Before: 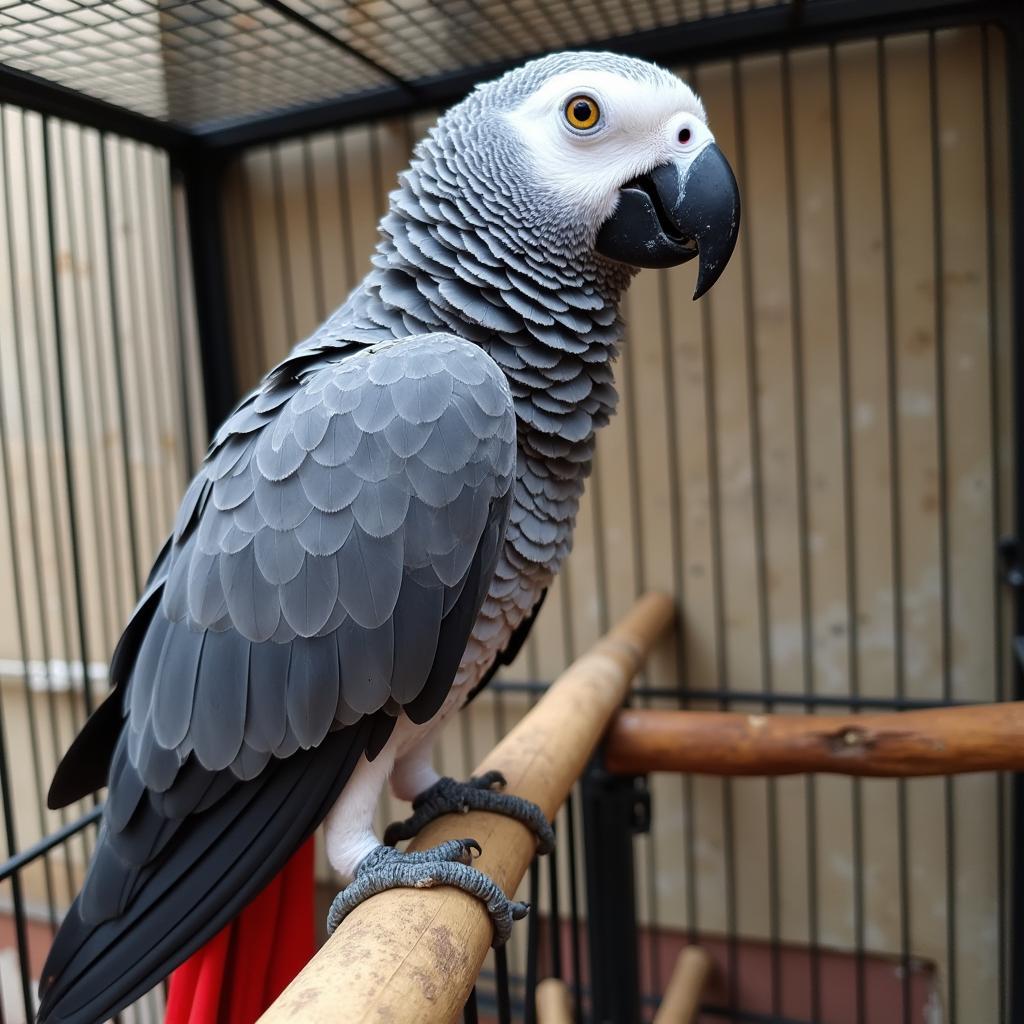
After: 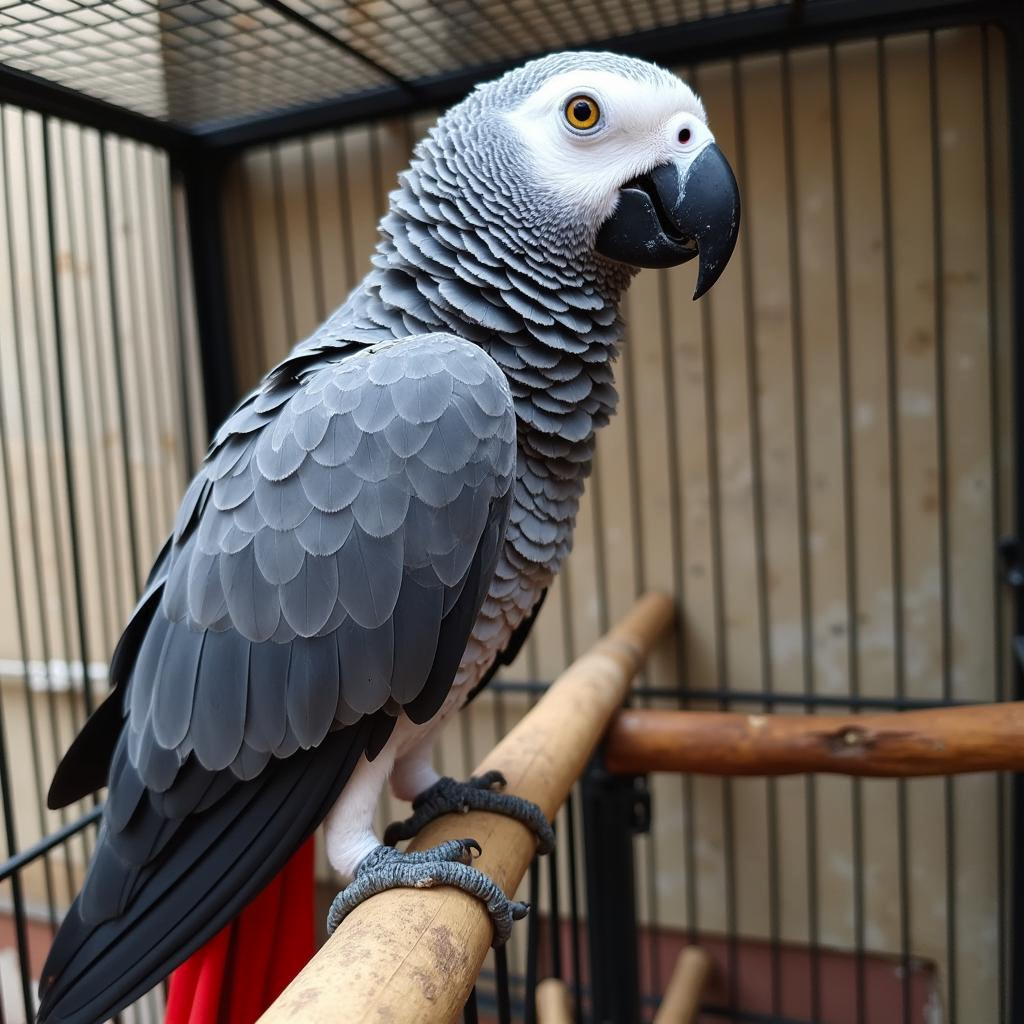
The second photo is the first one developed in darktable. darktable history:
tone curve: curves: ch0 [(0, 0) (0.003, 0.014) (0.011, 0.019) (0.025, 0.028) (0.044, 0.044) (0.069, 0.069) (0.1, 0.1) (0.136, 0.131) (0.177, 0.168) (0.224, 0.206) (0.277, 0.255) (0.335, 0.309) (0.399, 0.374) (0.468, 0.452) (0.543, 0.535) (0.623, 0.623) (0.709, 0.72) (0.801, 0.815) (0.898, 0.898) (1, 1)], color space Lab, independent channels, preserve colors none
